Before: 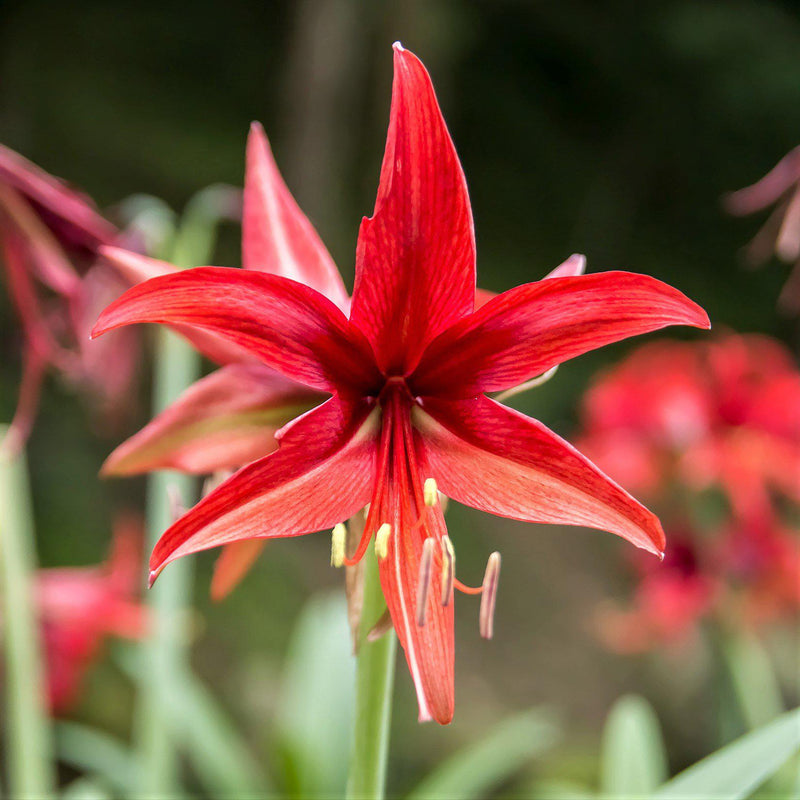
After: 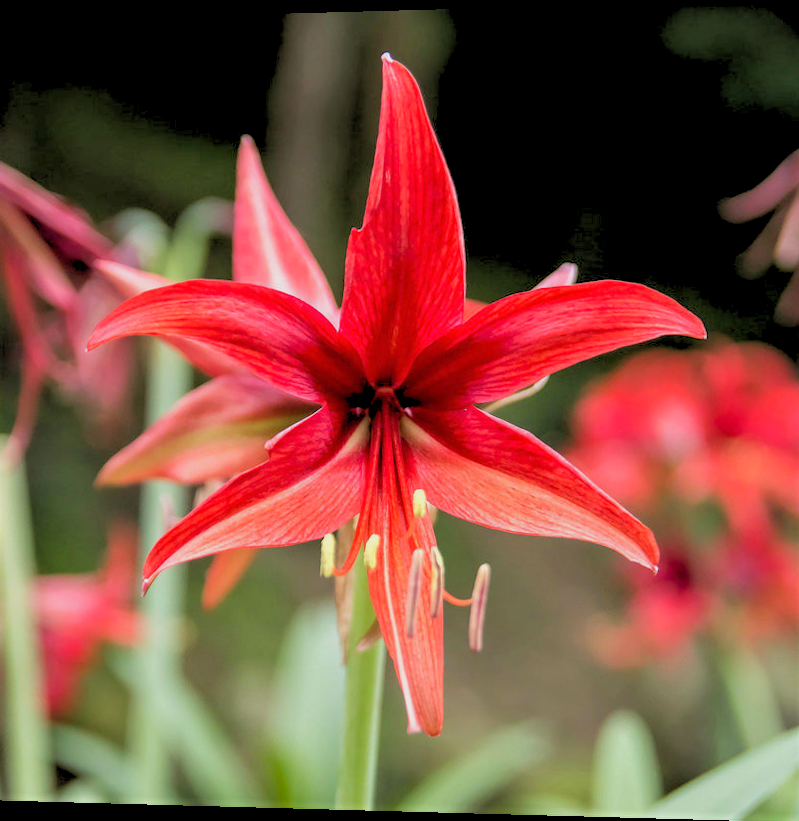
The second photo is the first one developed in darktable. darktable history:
rotate and perspective: lens shift (horizontal) -0.055, automatic cropping off
rgb levels: preserve colors sum RGB, levels [[0.038, 0.433, 0.934], [0, 0.5, 1], [0, 0.5, 1]]
